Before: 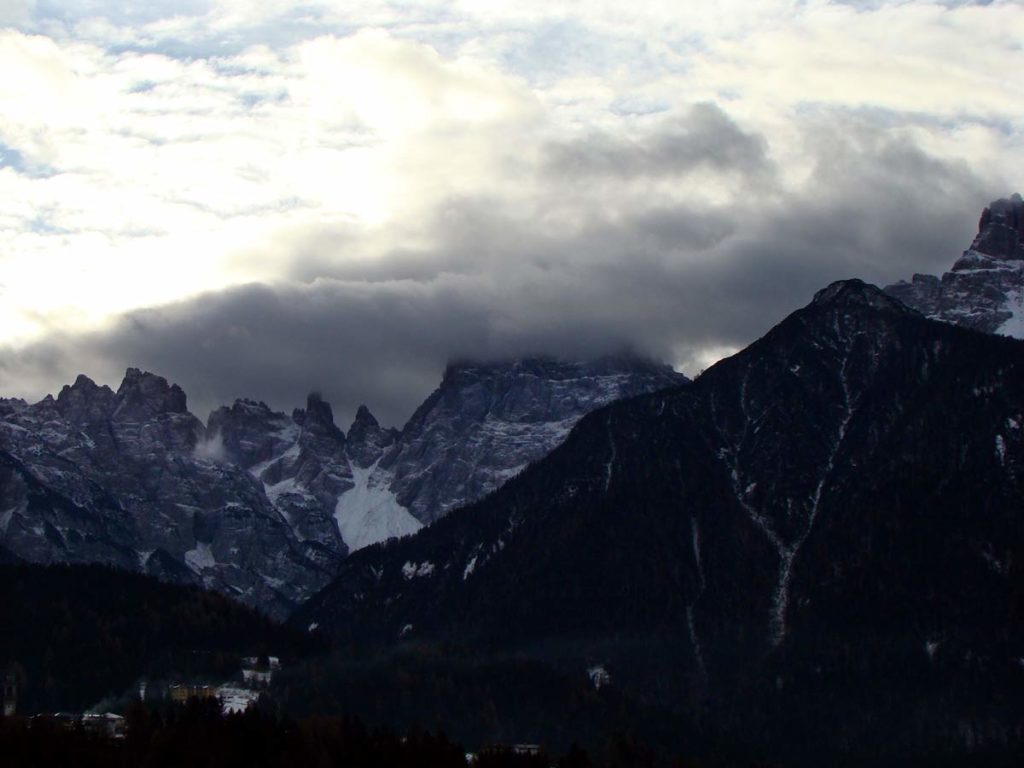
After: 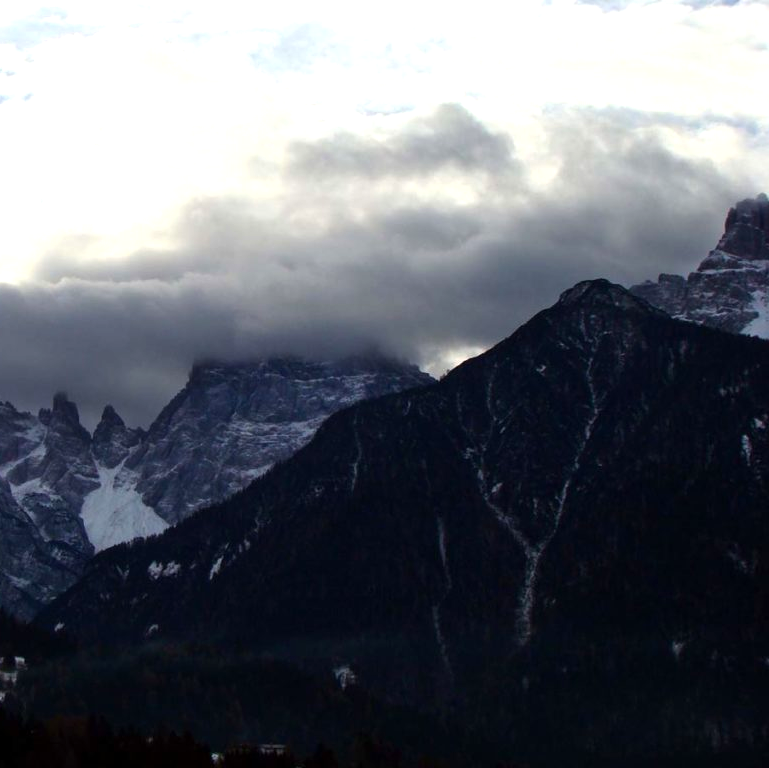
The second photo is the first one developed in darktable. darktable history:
crop and rotate: left 24.845%
exposure: exposure 0.125 EV, compensate exposure bias true, compensate highlight preservation false
color balance rgb: linear chroma grading › global chroma 0.799%, perceptual saturation grading › global saturation -0.713%, perceptual brilliance grading › highlights 7.857%, perceptual brilliance grading › mid-tones 3.499%, perceptual brilliance grading › shadows 1.686%, global vibrance 20%
